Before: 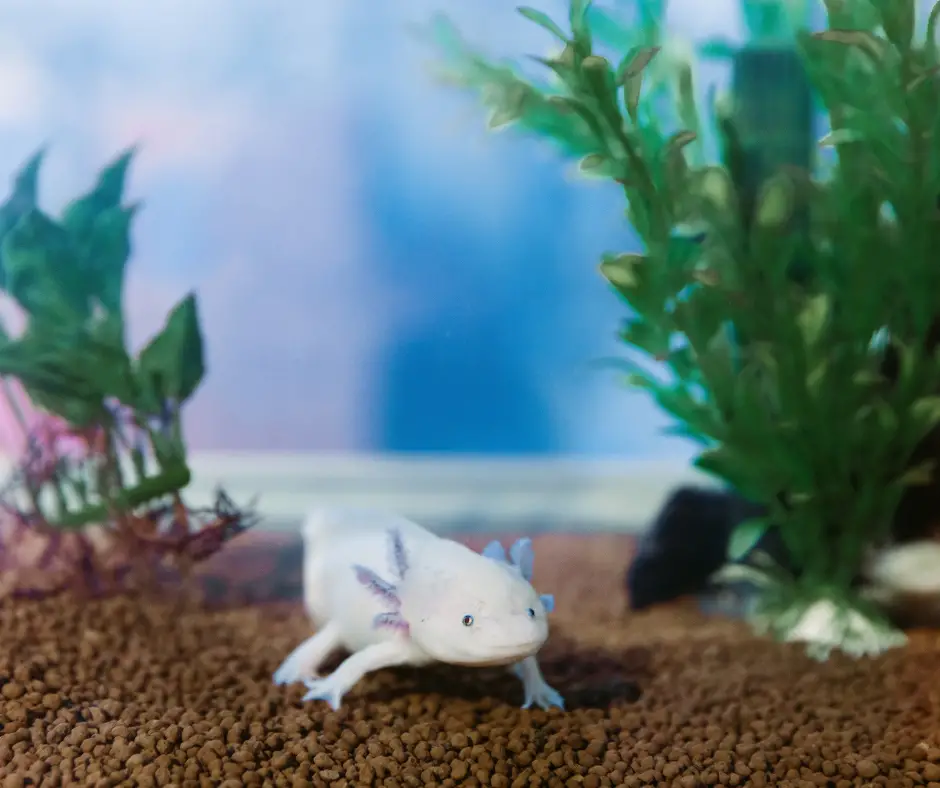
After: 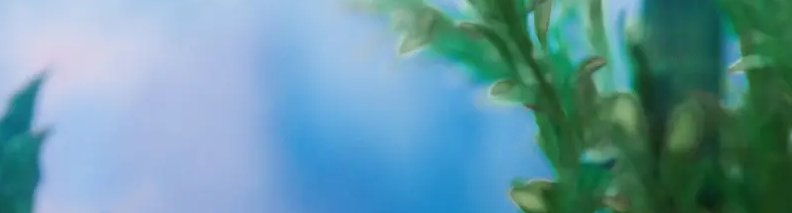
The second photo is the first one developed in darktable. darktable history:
crop and rotate: left 9.673%, top 9.438%, right 6.04%, bottom 63.421%
